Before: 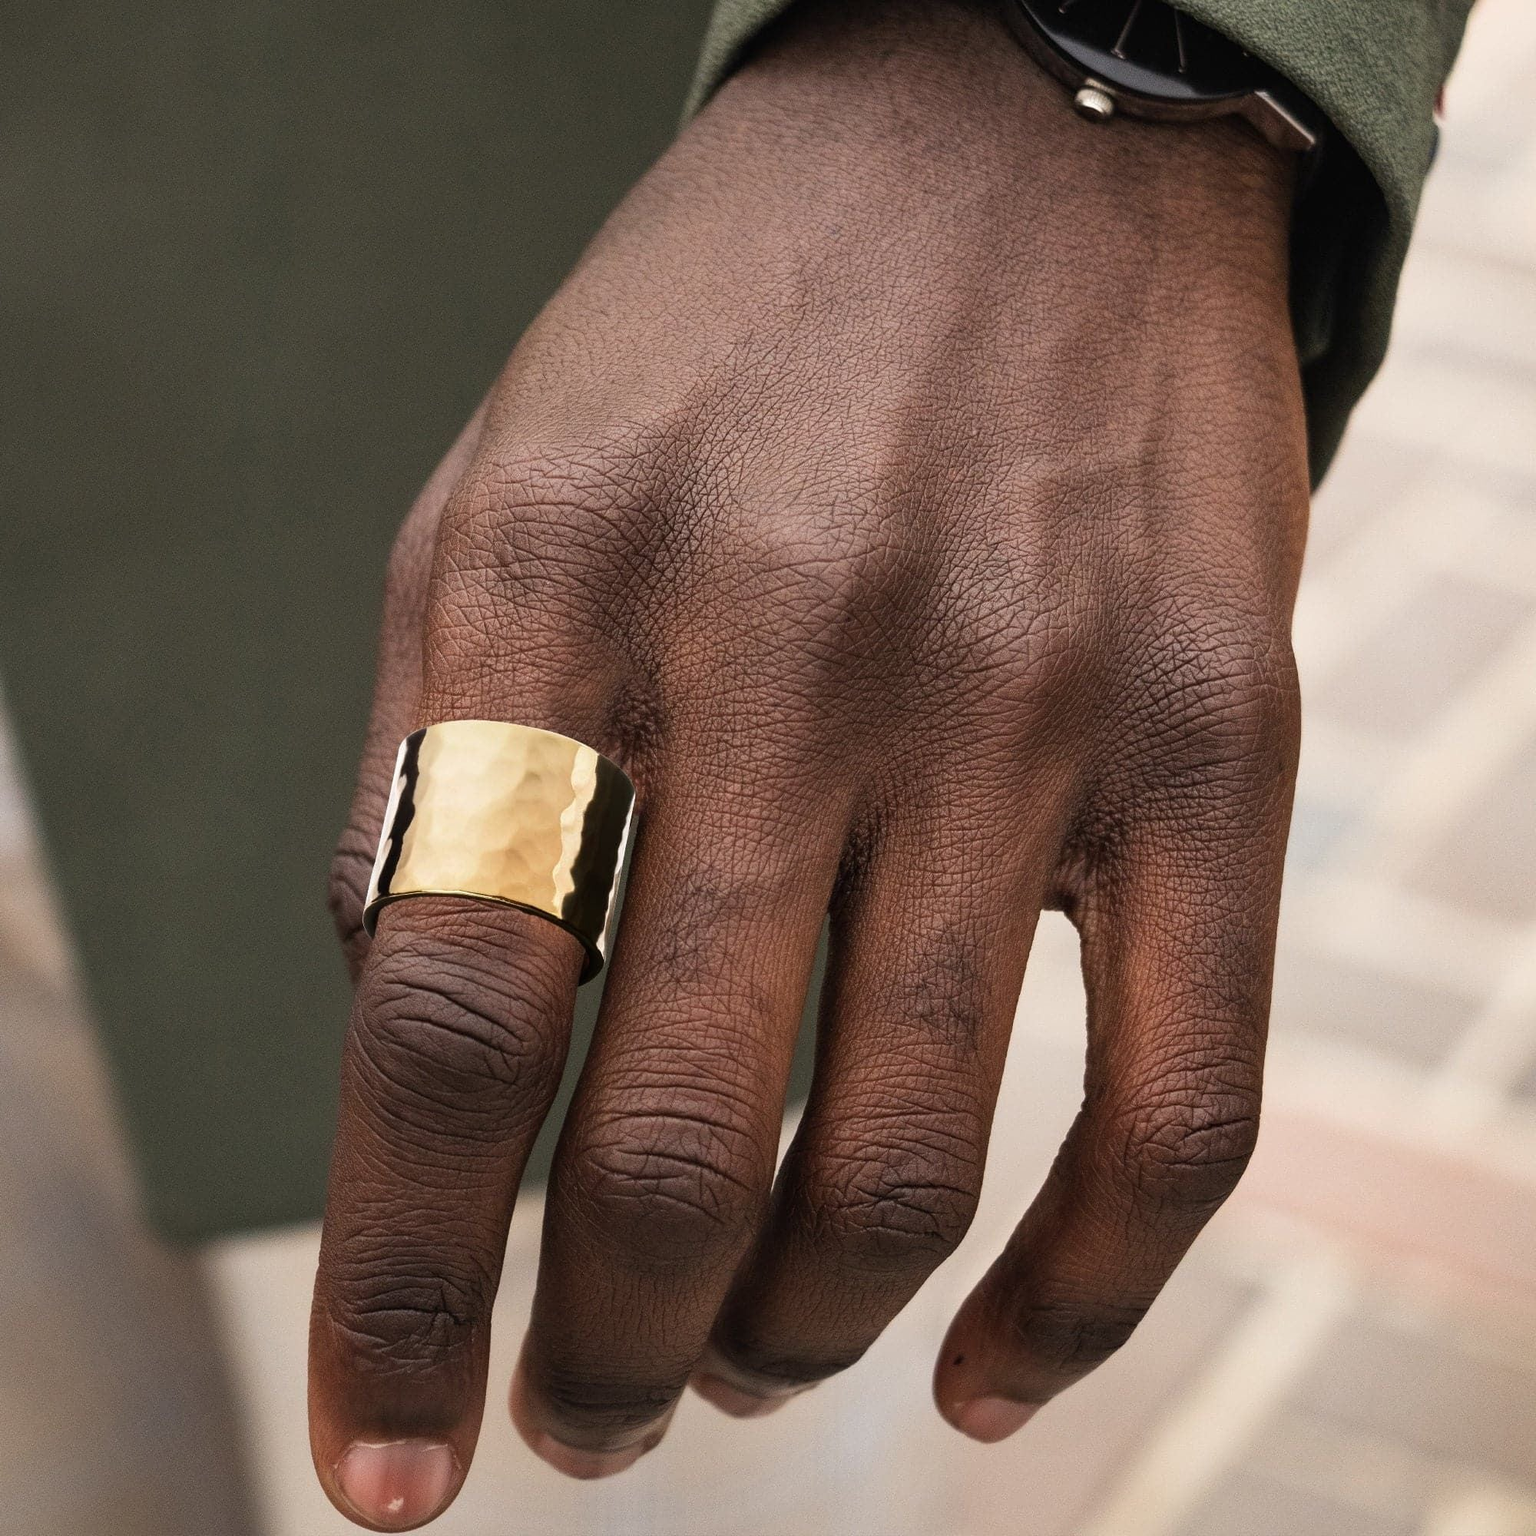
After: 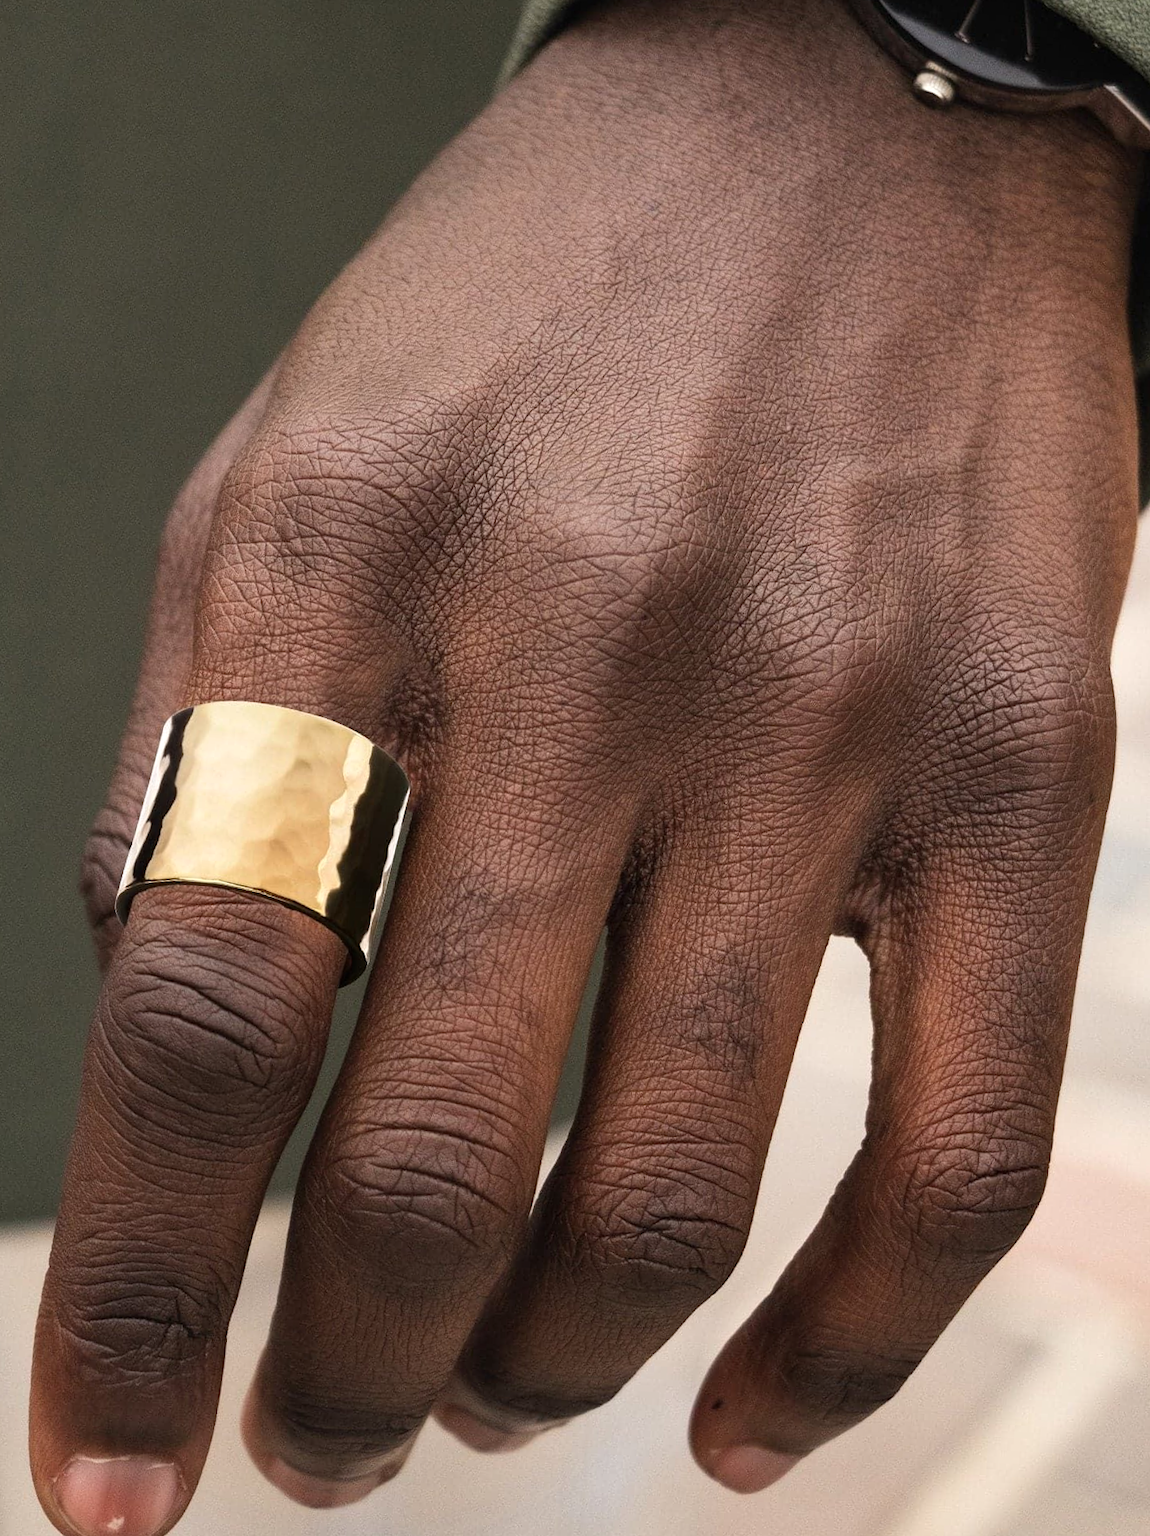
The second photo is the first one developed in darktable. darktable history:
crop and rotate: angle -3.19°, left 14.212%, top 0.029%, right 10.921%, bottom 0.062%
exposure: exposure 0.129 EV, compensate exposure bias true, compensate highlight preservation false
